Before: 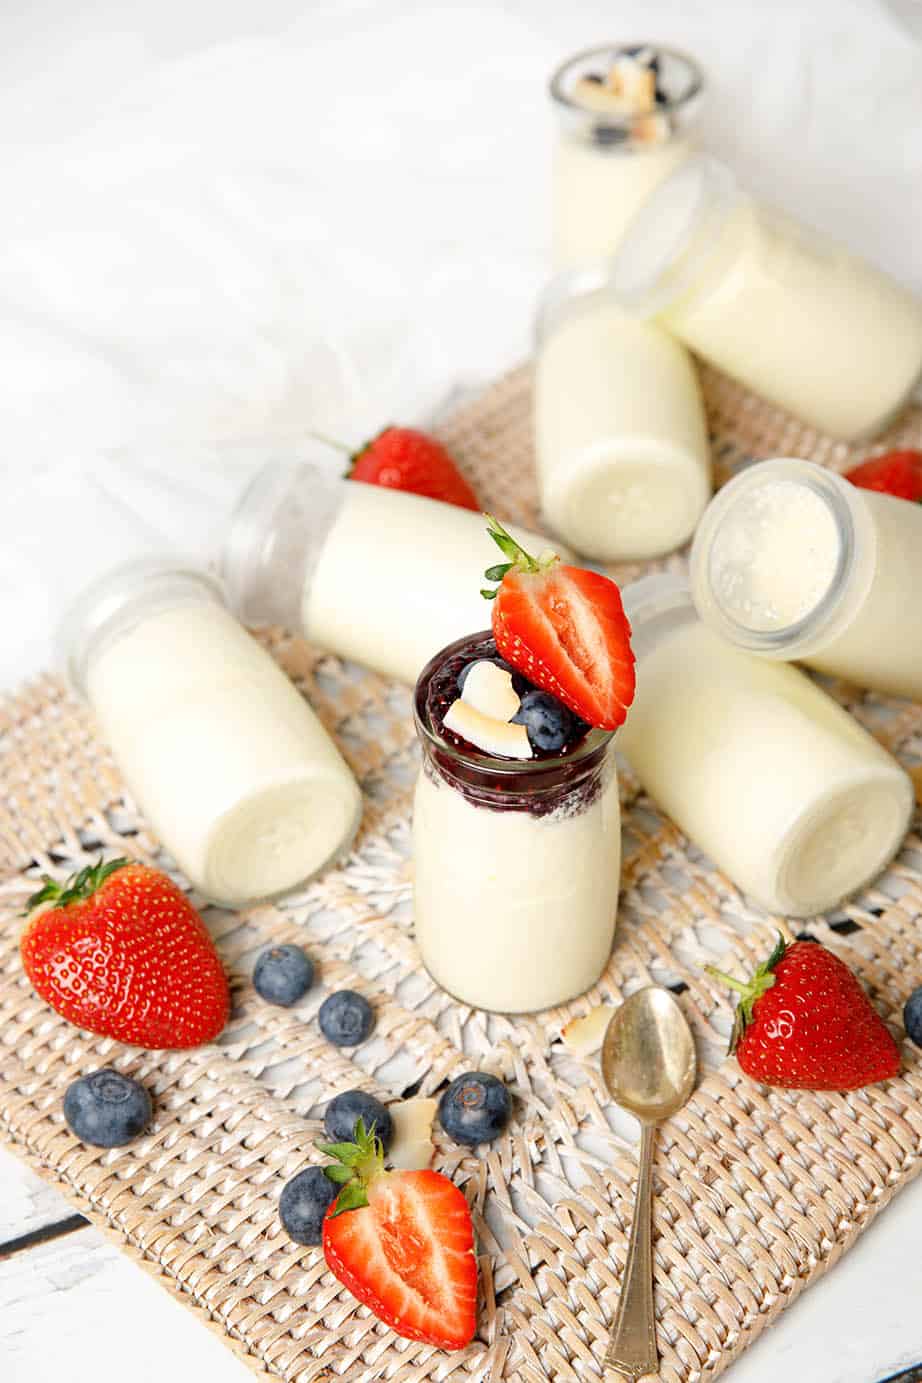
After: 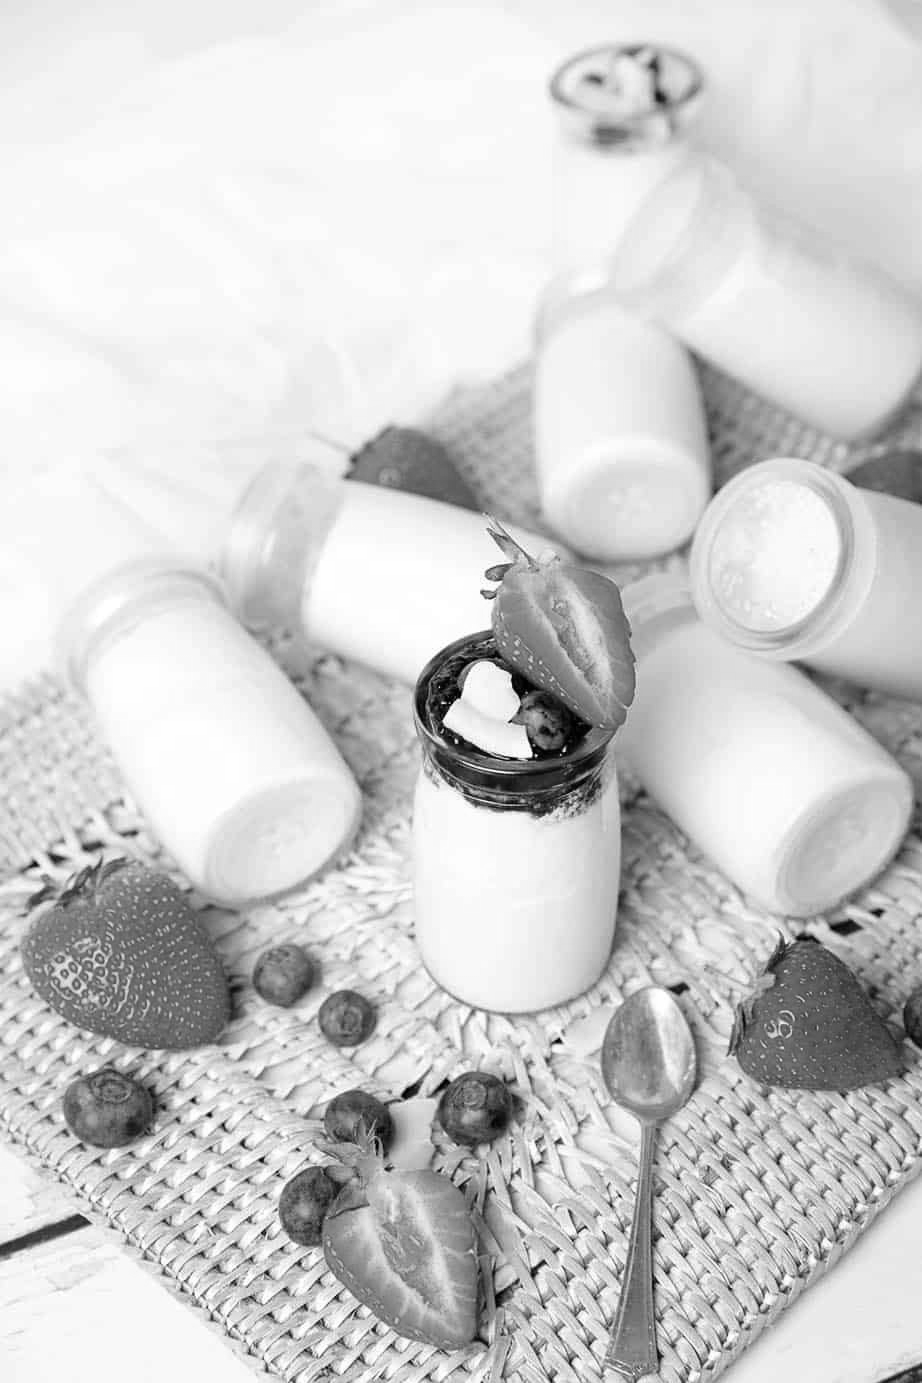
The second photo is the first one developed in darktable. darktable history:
monochrome: on, module defaults
color correction: saturation 0.8
